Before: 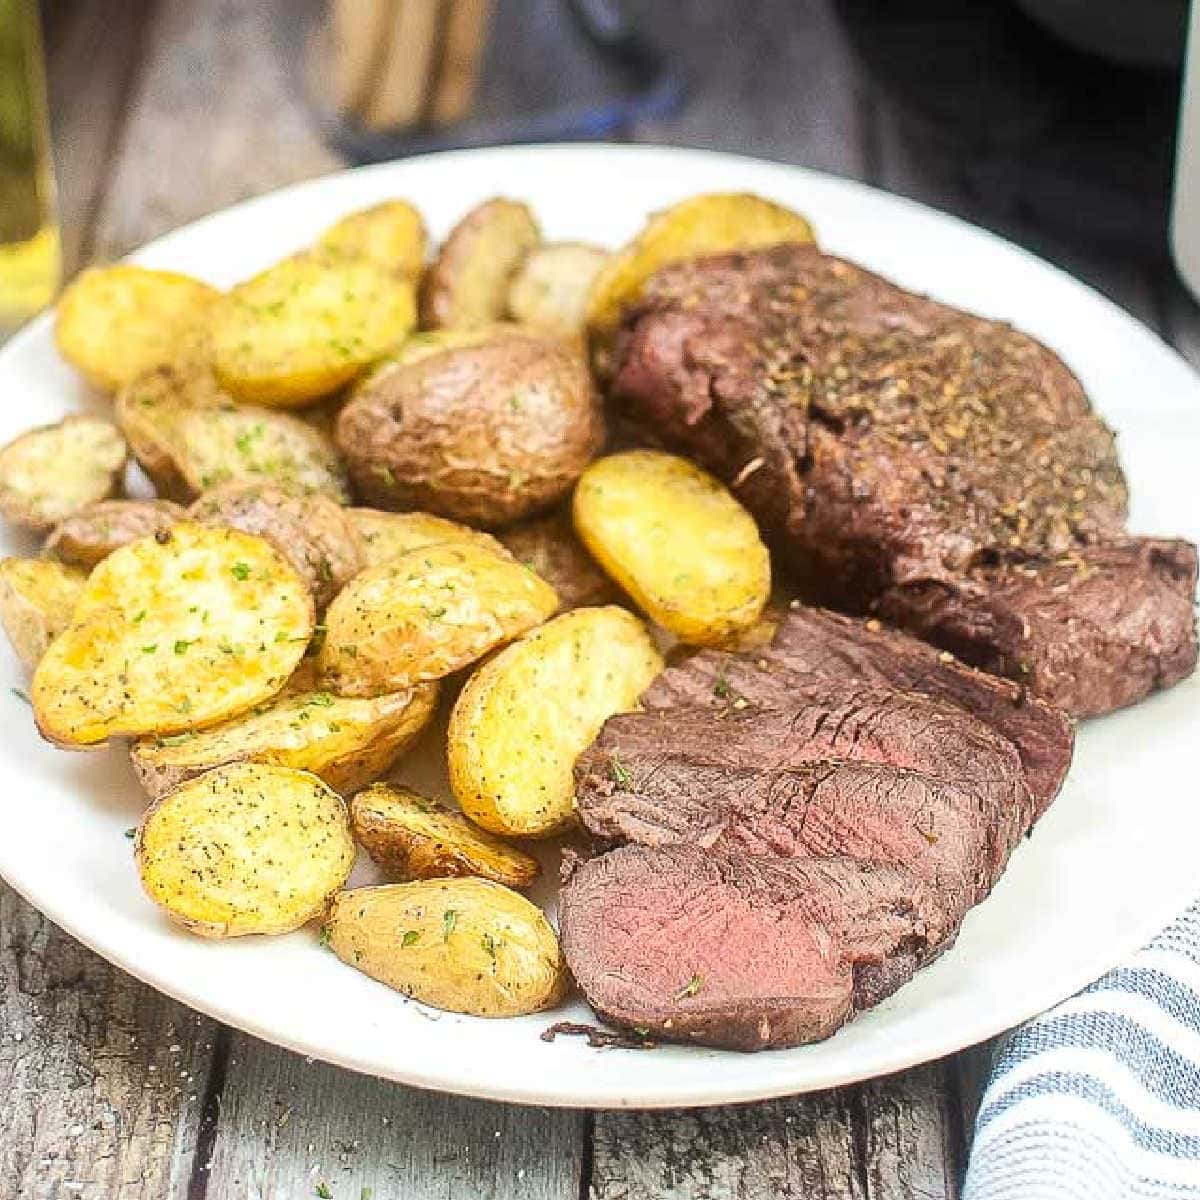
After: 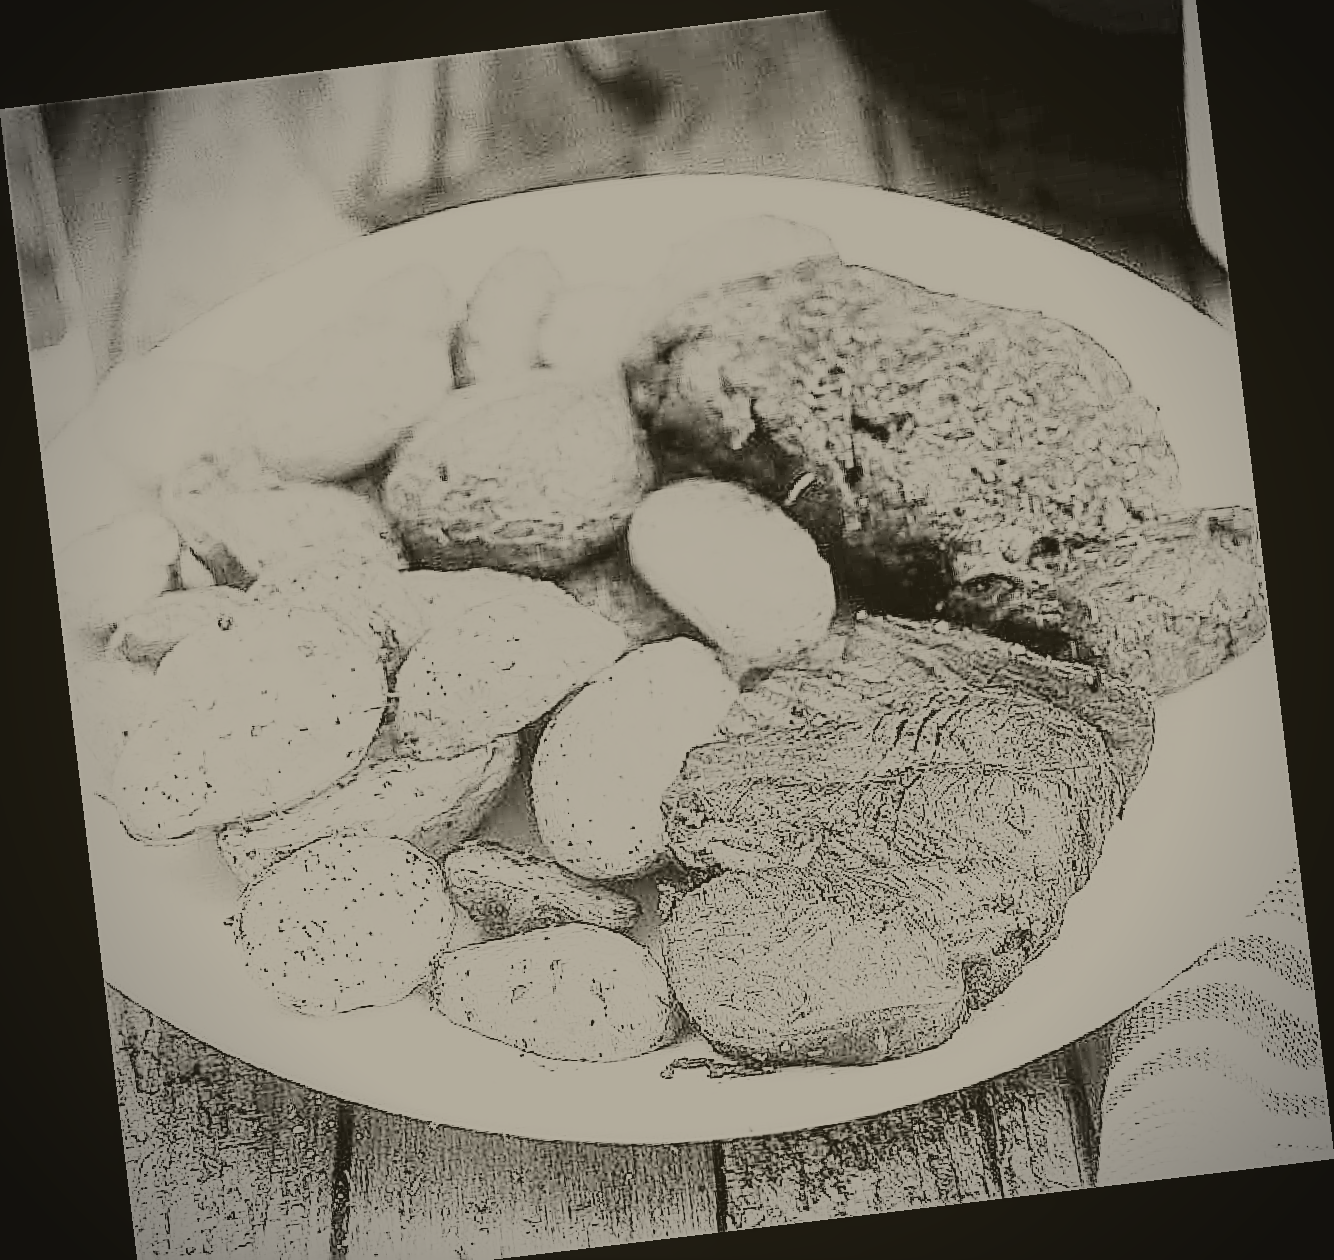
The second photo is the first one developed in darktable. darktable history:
rotate and perspective: rotation -6.83°, automatic cropping off
exposure: black level correction 0.009, compensate highlight preservation false
base curve: curves: ch0 [(0, 0) (0.028, 0.03) (0.105, 0.232) (0.387, 0.748) (0.754, 0.968) (1, 1)], fusion 1, exposure shift 0.576, preserve colors none
vignetting: on, module defaults
contrast brightness saturation: contrast 0.2, brightness 0.16, saturation 0.22
crop and rotate: top 2.479%, bottom 3.018%
sharpen: amount 2
colorize: hue 41.44°, saturation 22%, source mix 60%, lightness 10.61%
